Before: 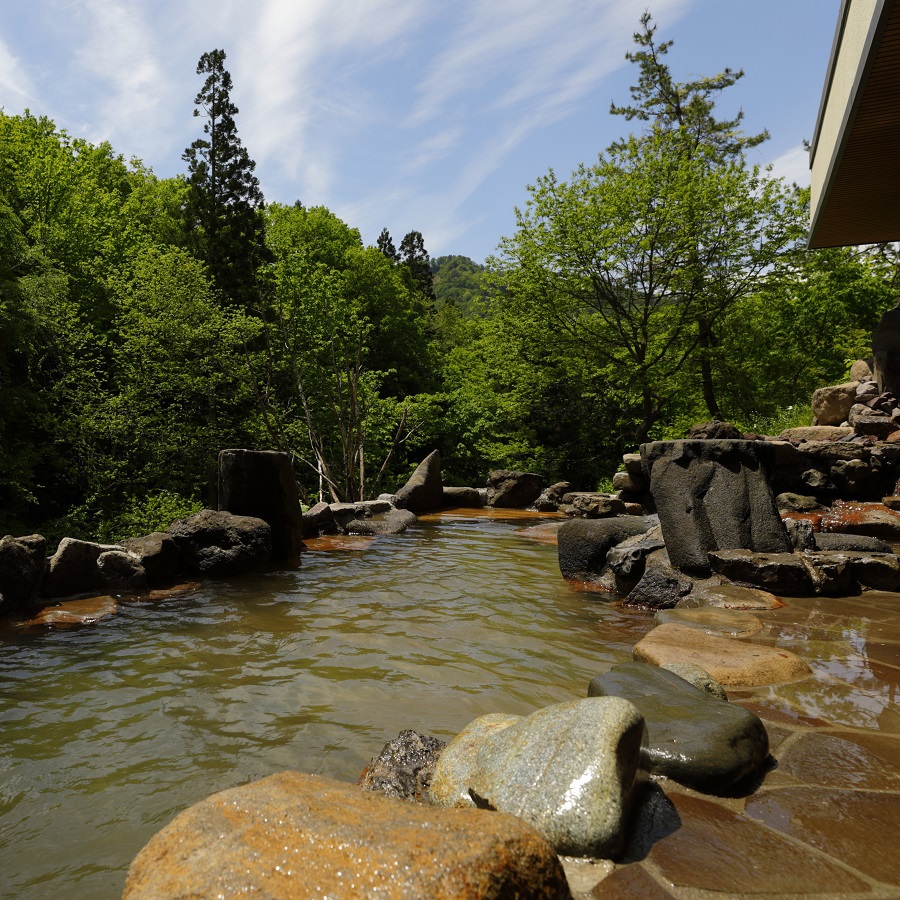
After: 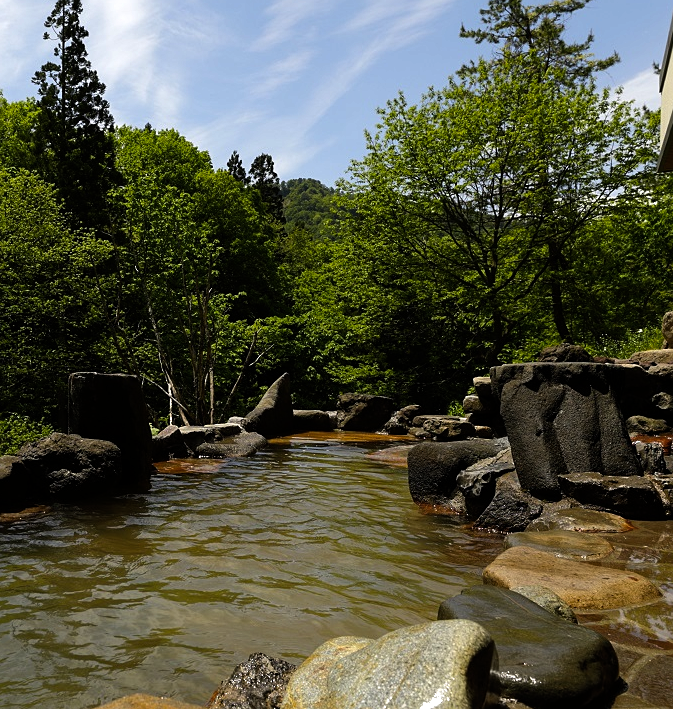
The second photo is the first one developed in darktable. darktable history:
crop: left 16.768%, top 8.653%, right 8.362%, bottom 12.485%
sharpen: radius 1.272, amount 0.305, threshold 0
color balance rgb: shadows lift › luminance -10%, power › luminance -9%, linear chroma grading › global chroma 10%, global vibrance 10%, contrast 15%, saturation formula JzAzBz (2021)
